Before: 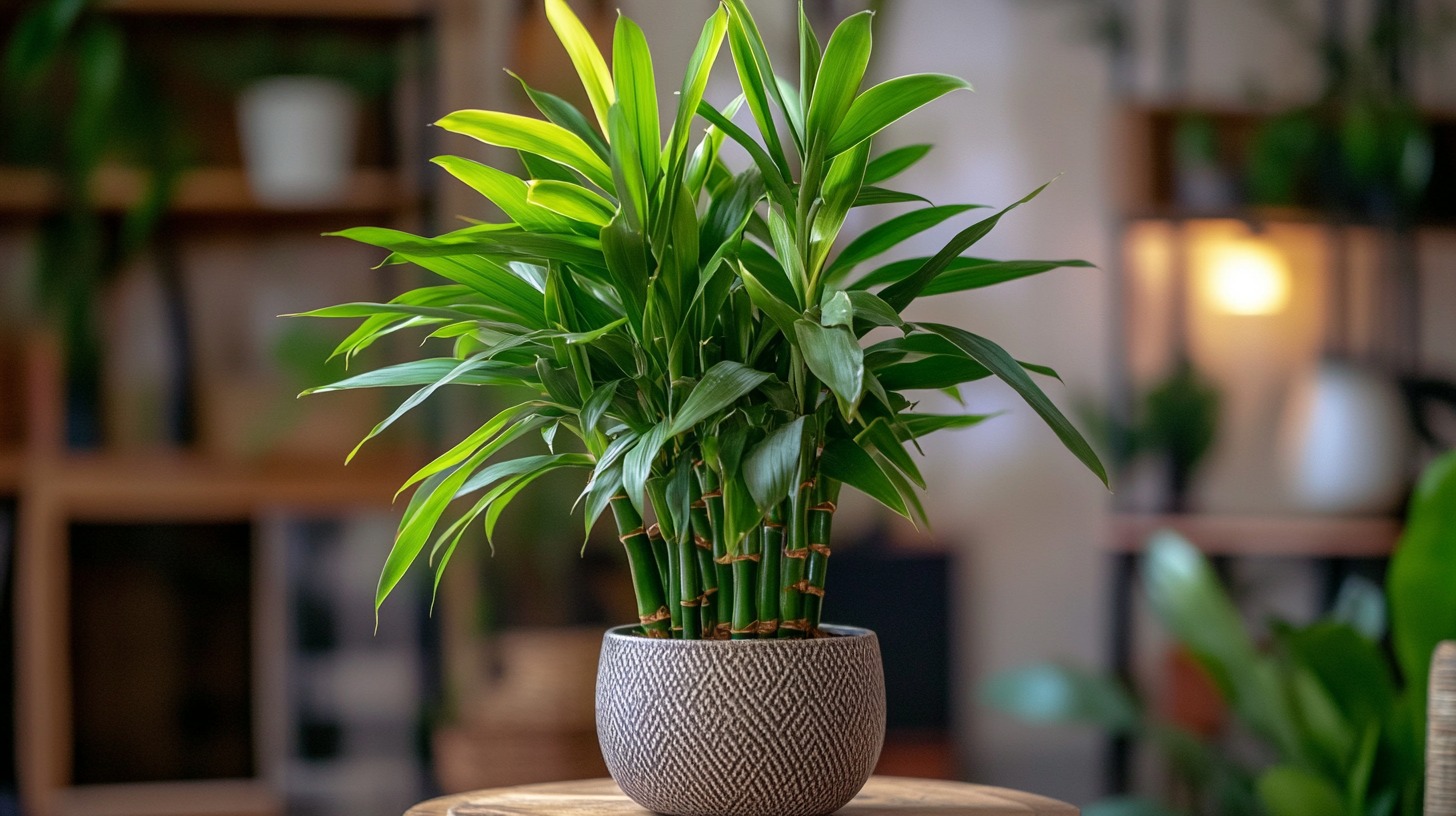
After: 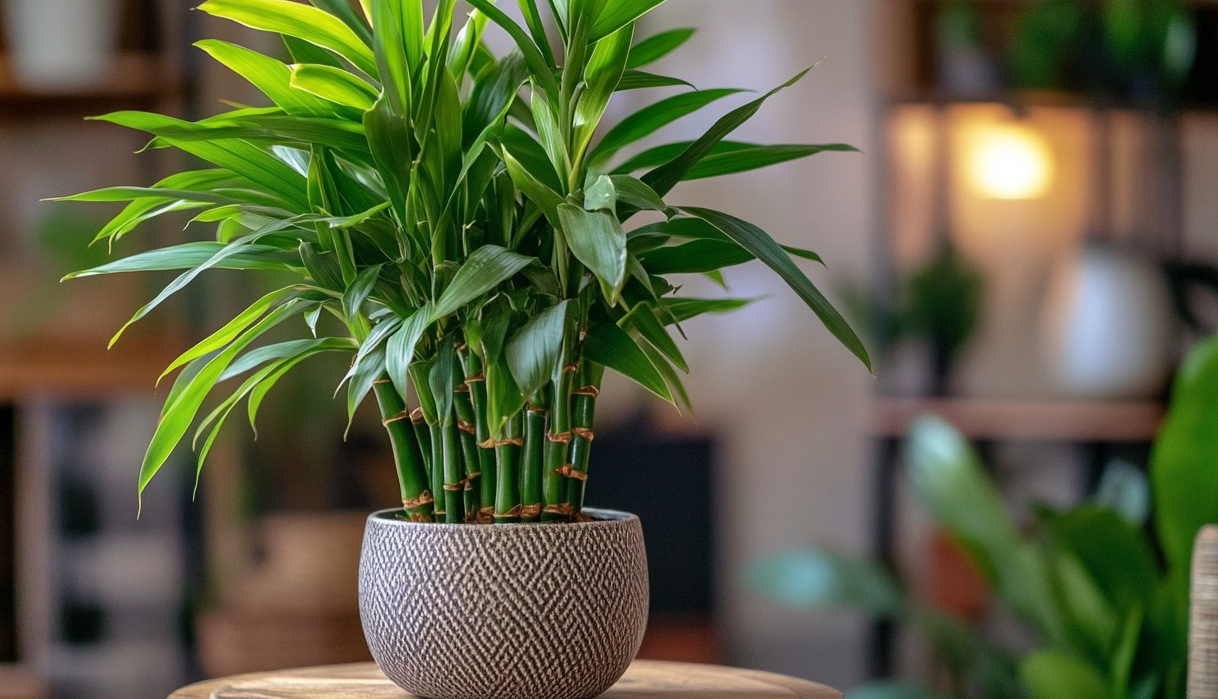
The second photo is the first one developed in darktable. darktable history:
crop: left 16.315%, top 14.246%
shadows and highlights: low approximation 0.01, soften with gaussian
